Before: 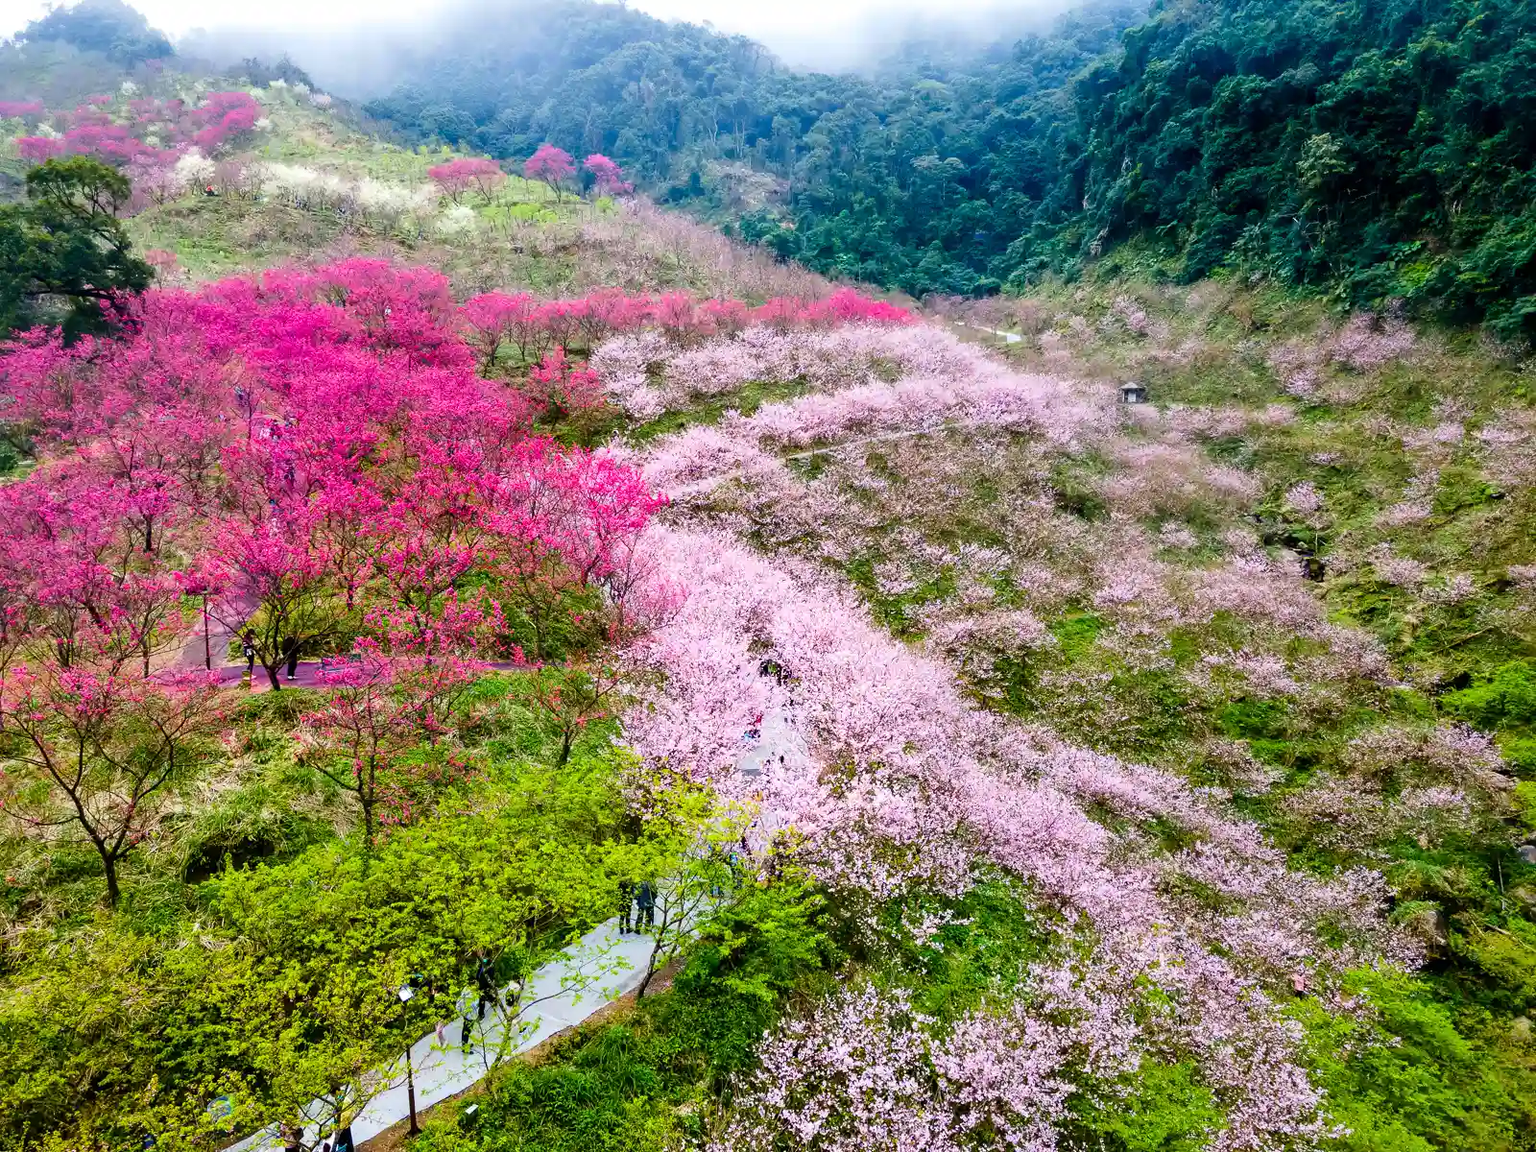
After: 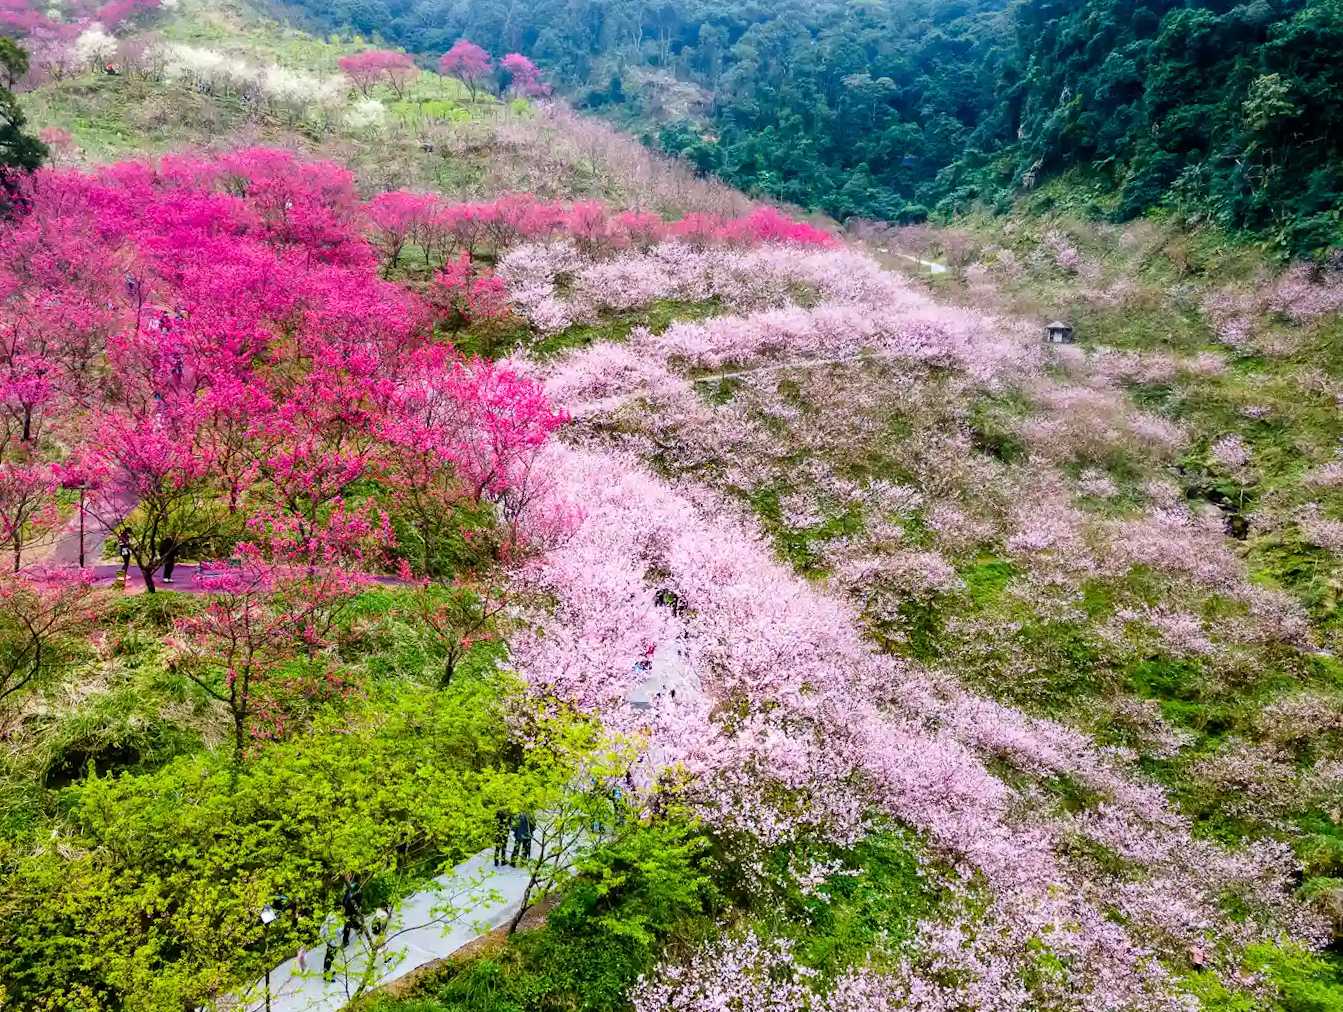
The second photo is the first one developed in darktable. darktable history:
crop and rotate: angle -3.16°, left 5.233%, top 5.182%, right 4.769%, bottom 4.344%
